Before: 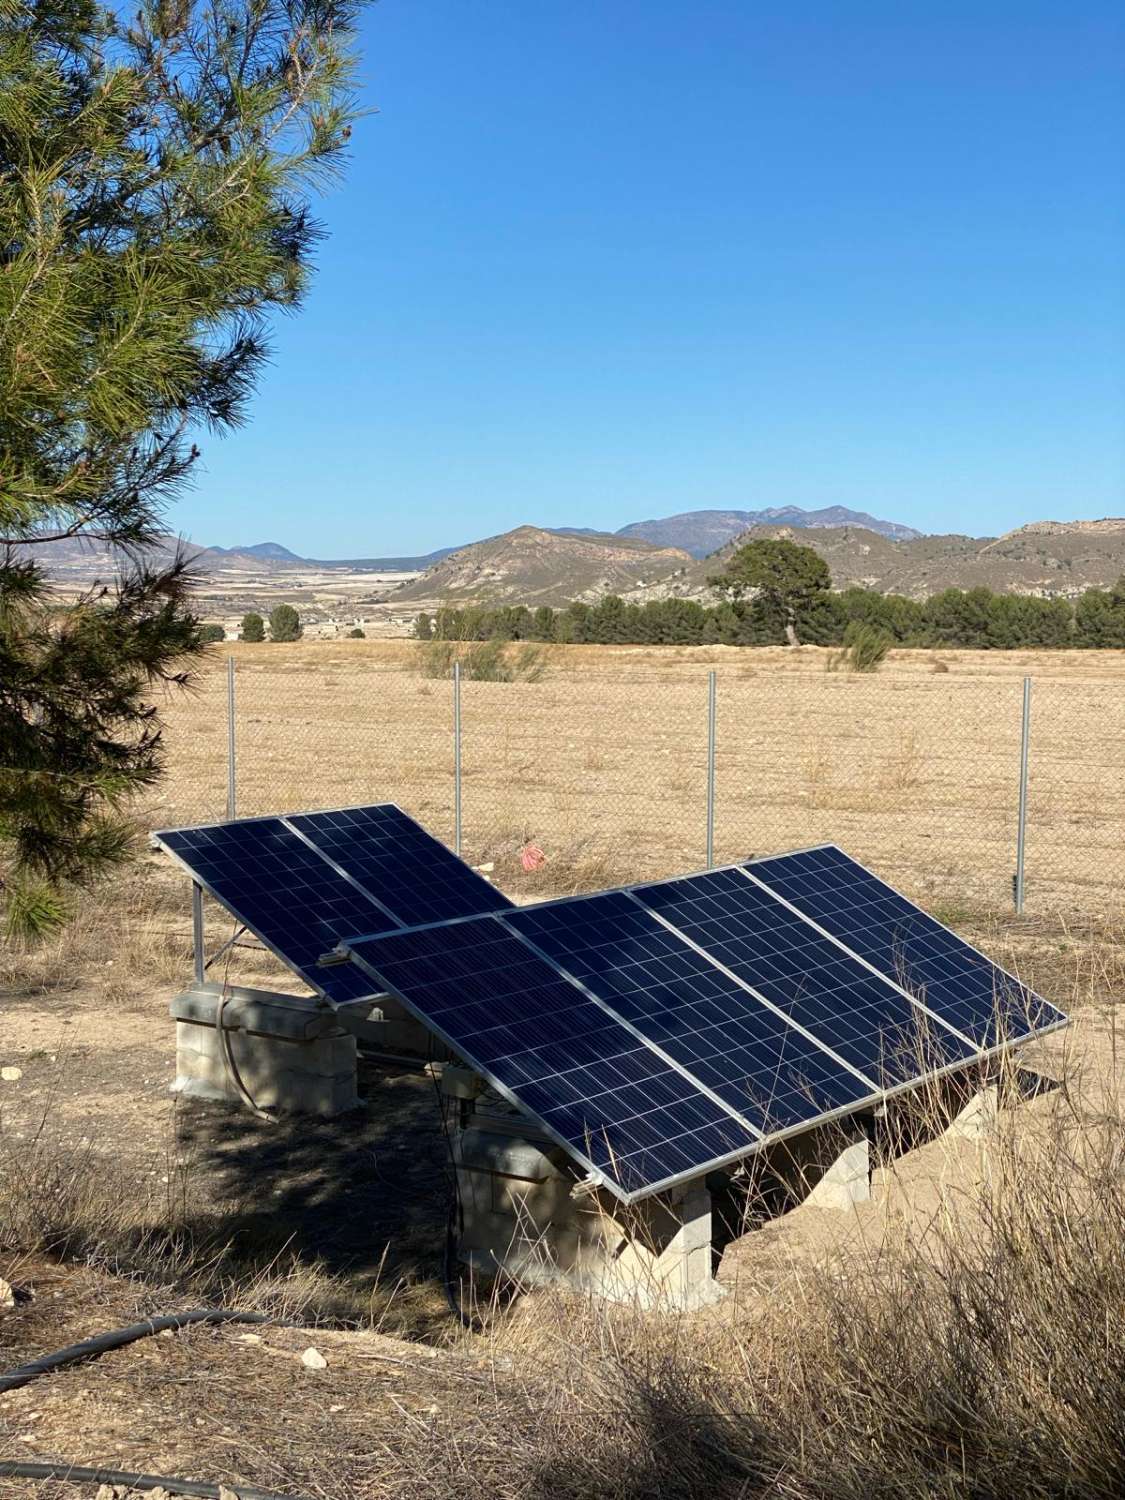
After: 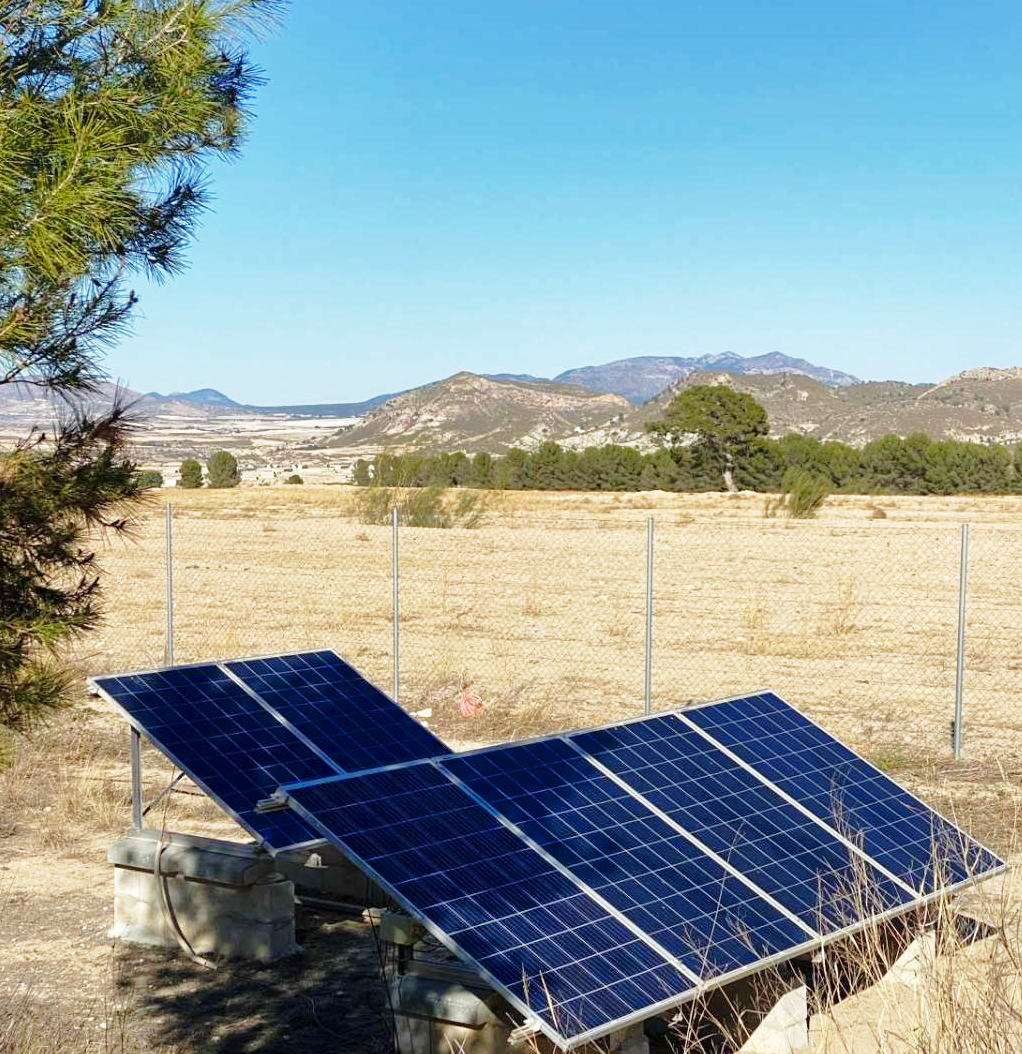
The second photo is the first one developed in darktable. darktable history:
crop: left 5.596%, top 10.314%, right 3.534%, bottom 19.395%
base curve: curves: ch0 [(0, 0) (0.028, 0.03) (0.121, 0.232) (0.46, 0.748) (0.859, 0.968) (1, 1)], preserve colors none
shadows and highlights: on, module defaults
